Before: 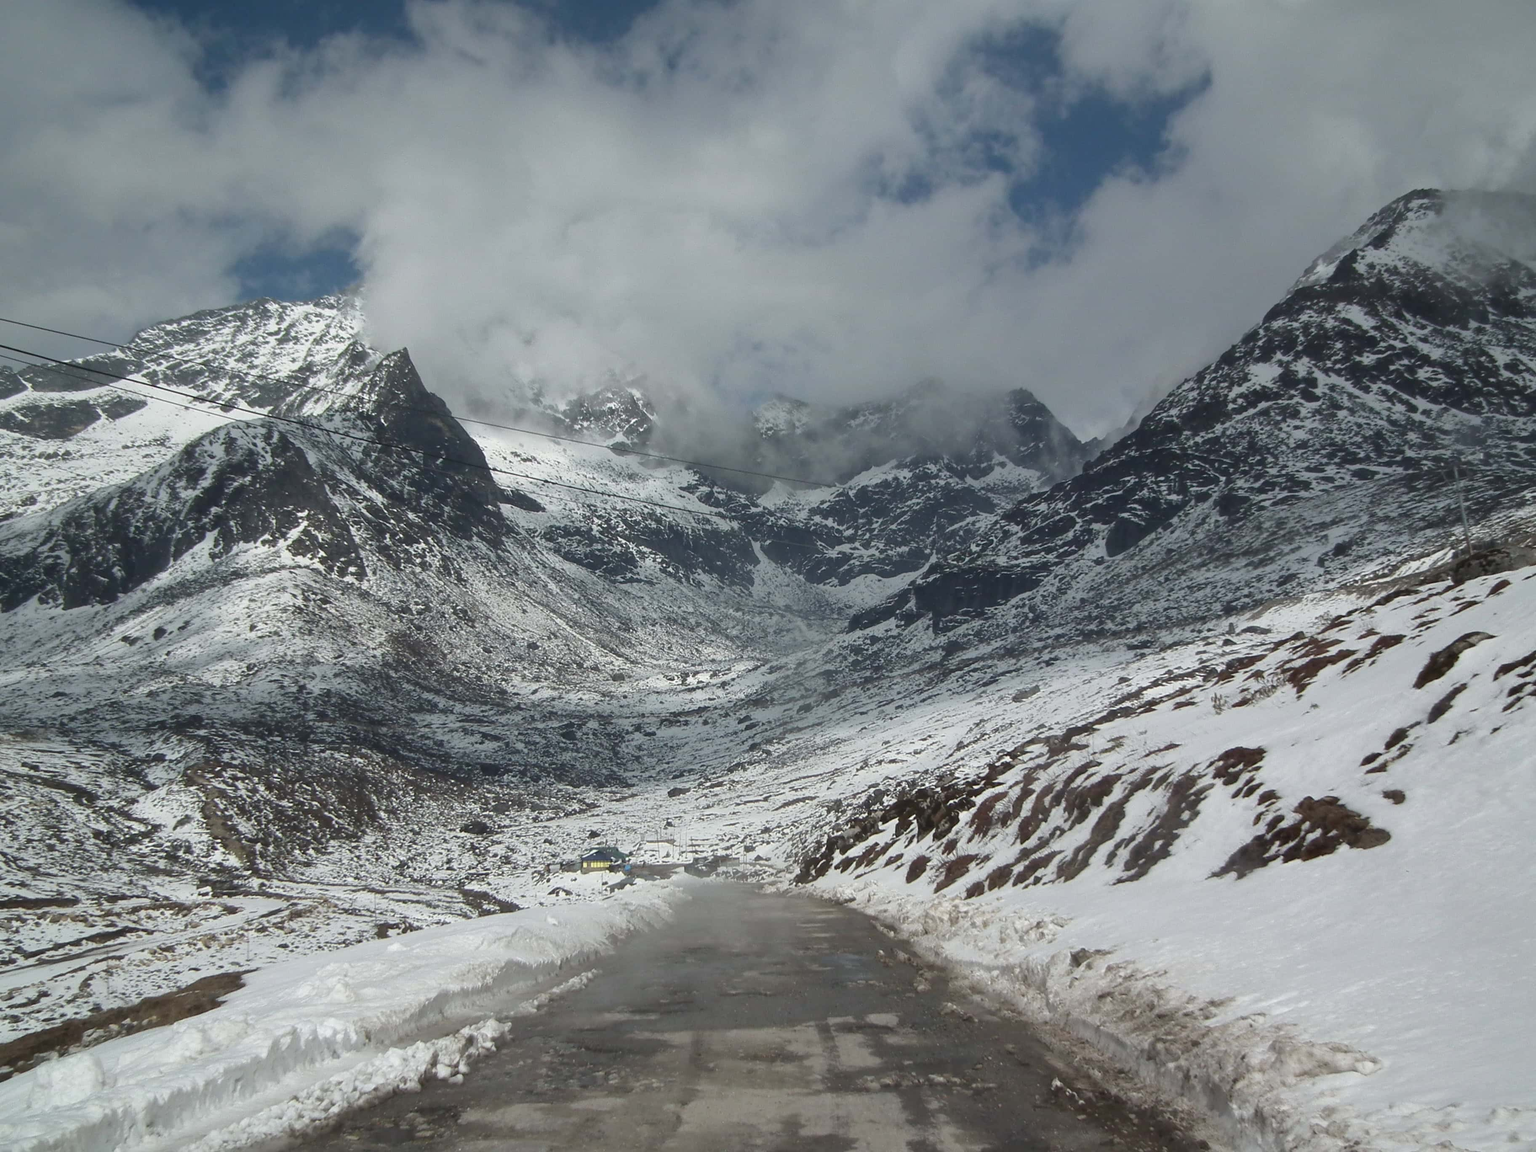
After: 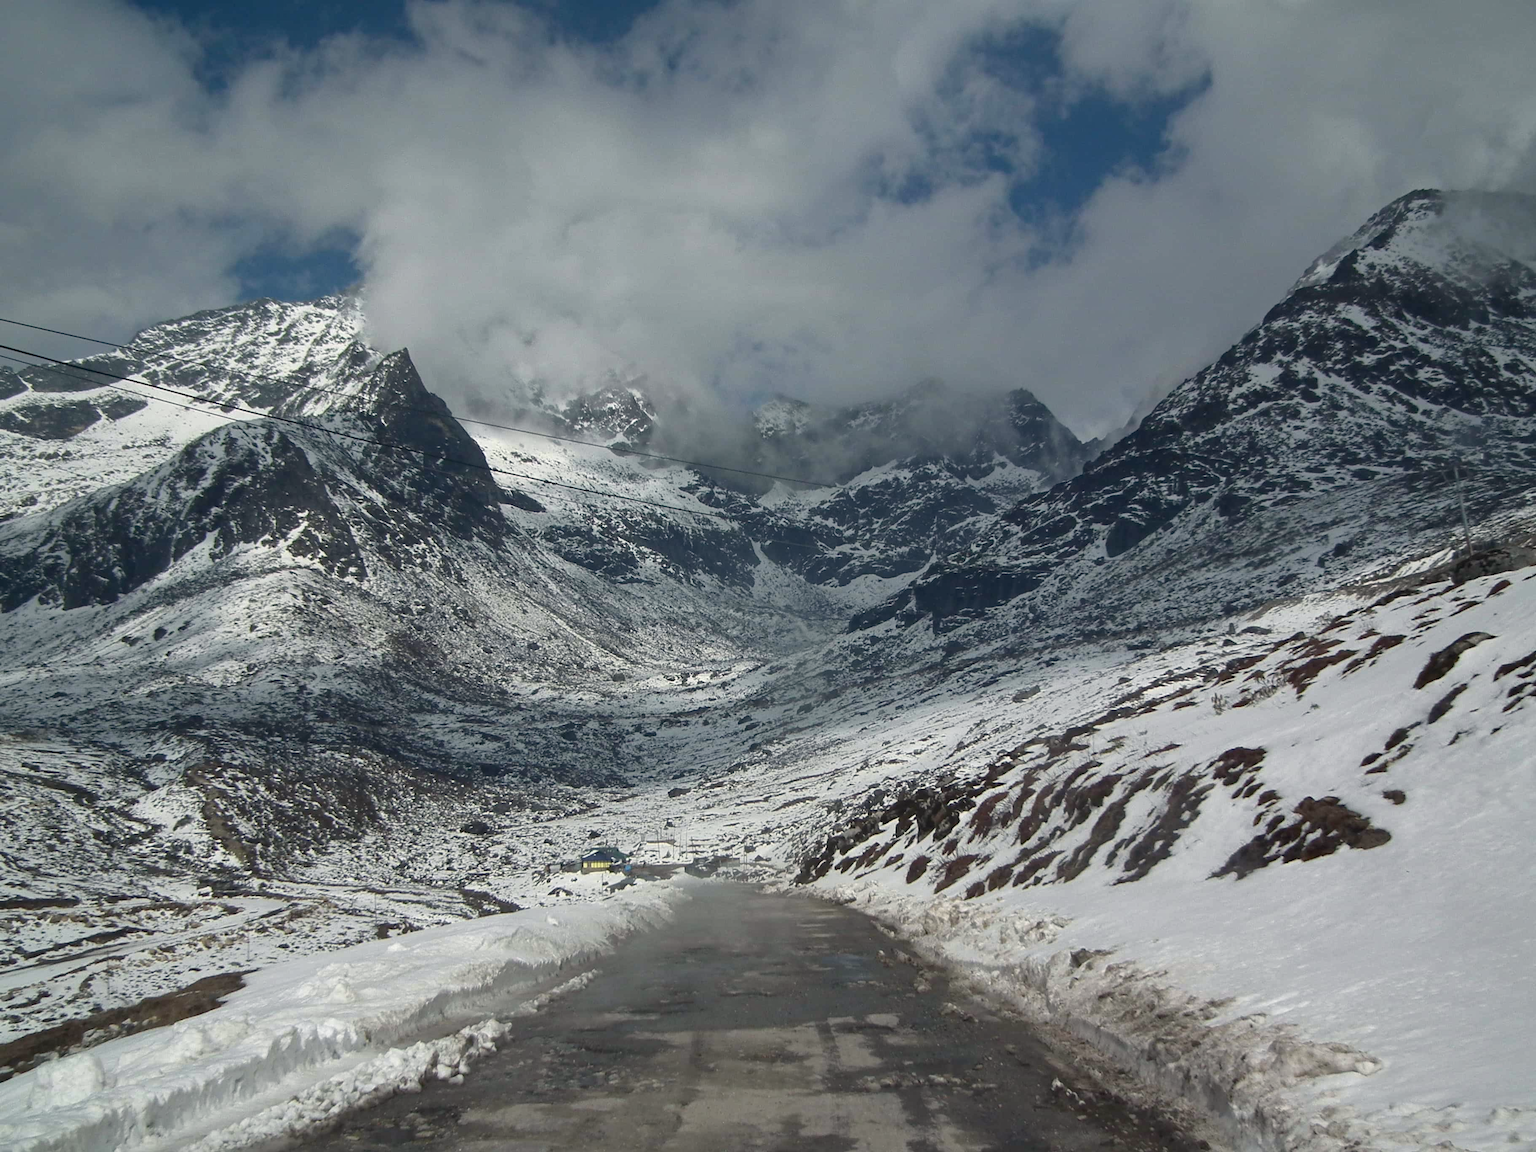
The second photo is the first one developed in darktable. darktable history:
color correction: highlights a* 0.425, highlights b* 2.7, shadows a* -1.15, shadows b* -4.2
haze removal: compatibility mode true, adaptive false
base curve: curves: ch0 [(0, 0) (0.303, 0.277) (1, 1)]
